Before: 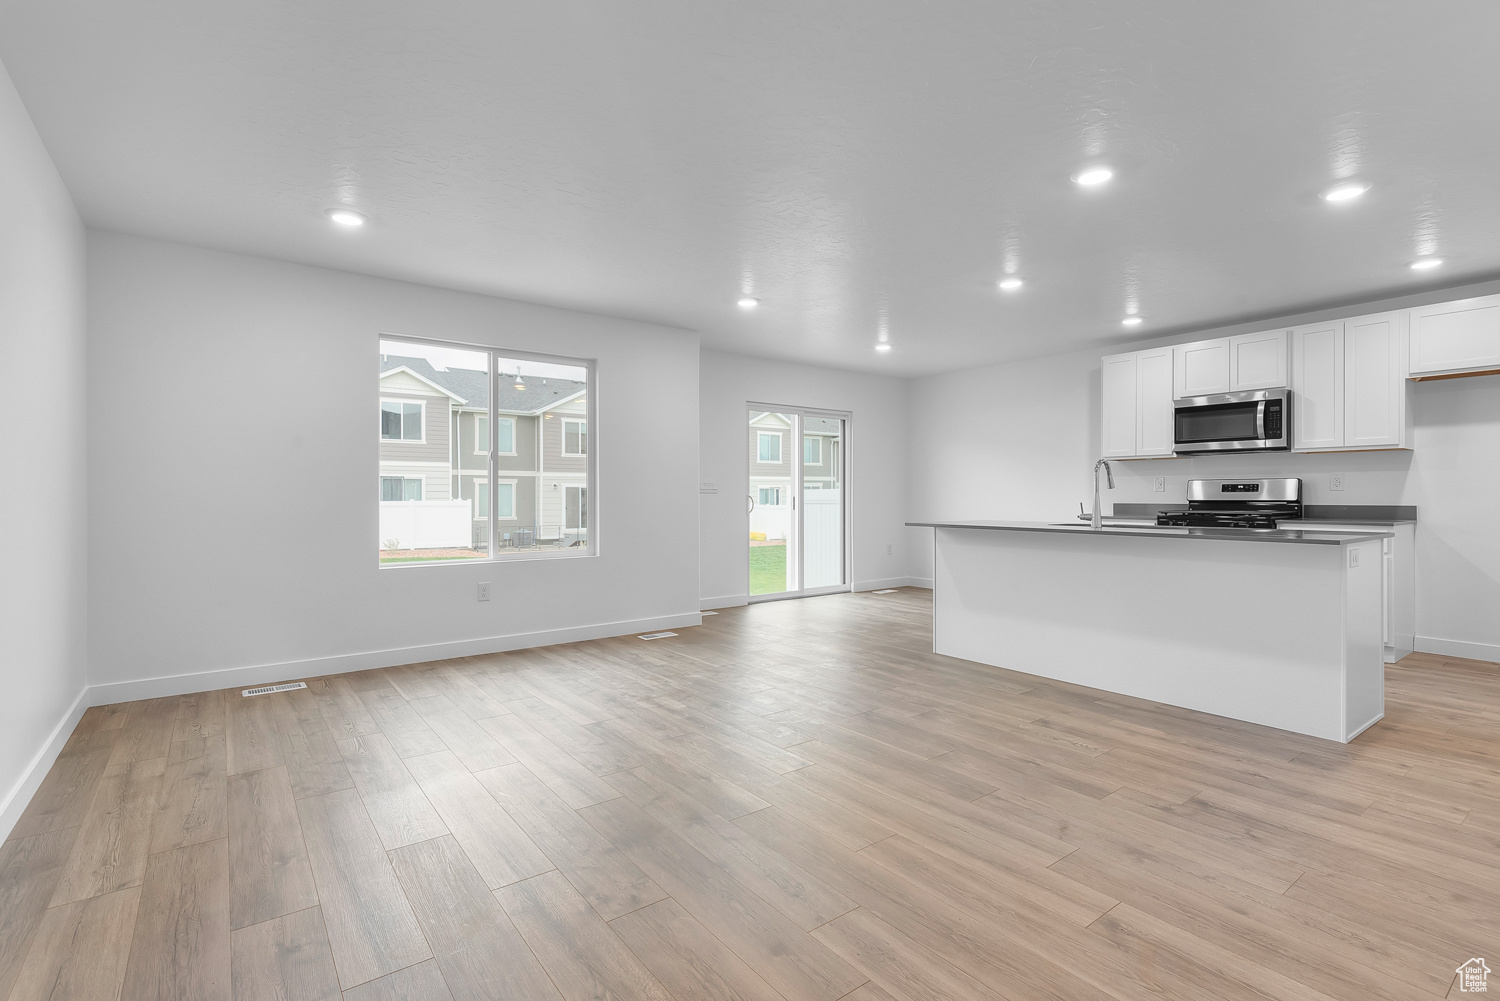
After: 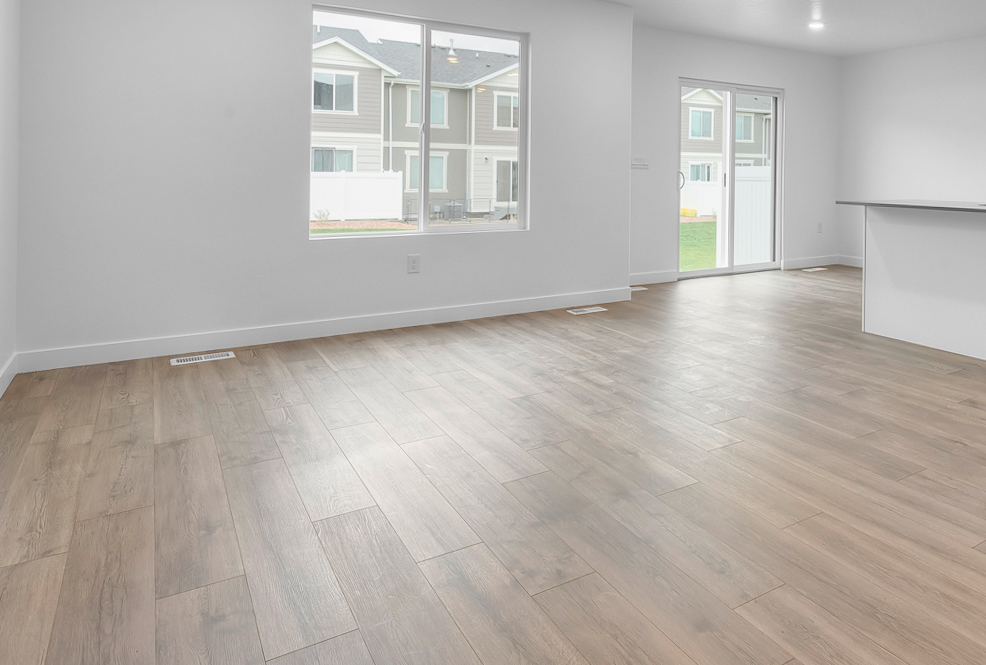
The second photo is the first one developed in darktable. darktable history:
crop and rotate: angle -0.831°, left 3.65%, top 32.073%, right 29.141%
